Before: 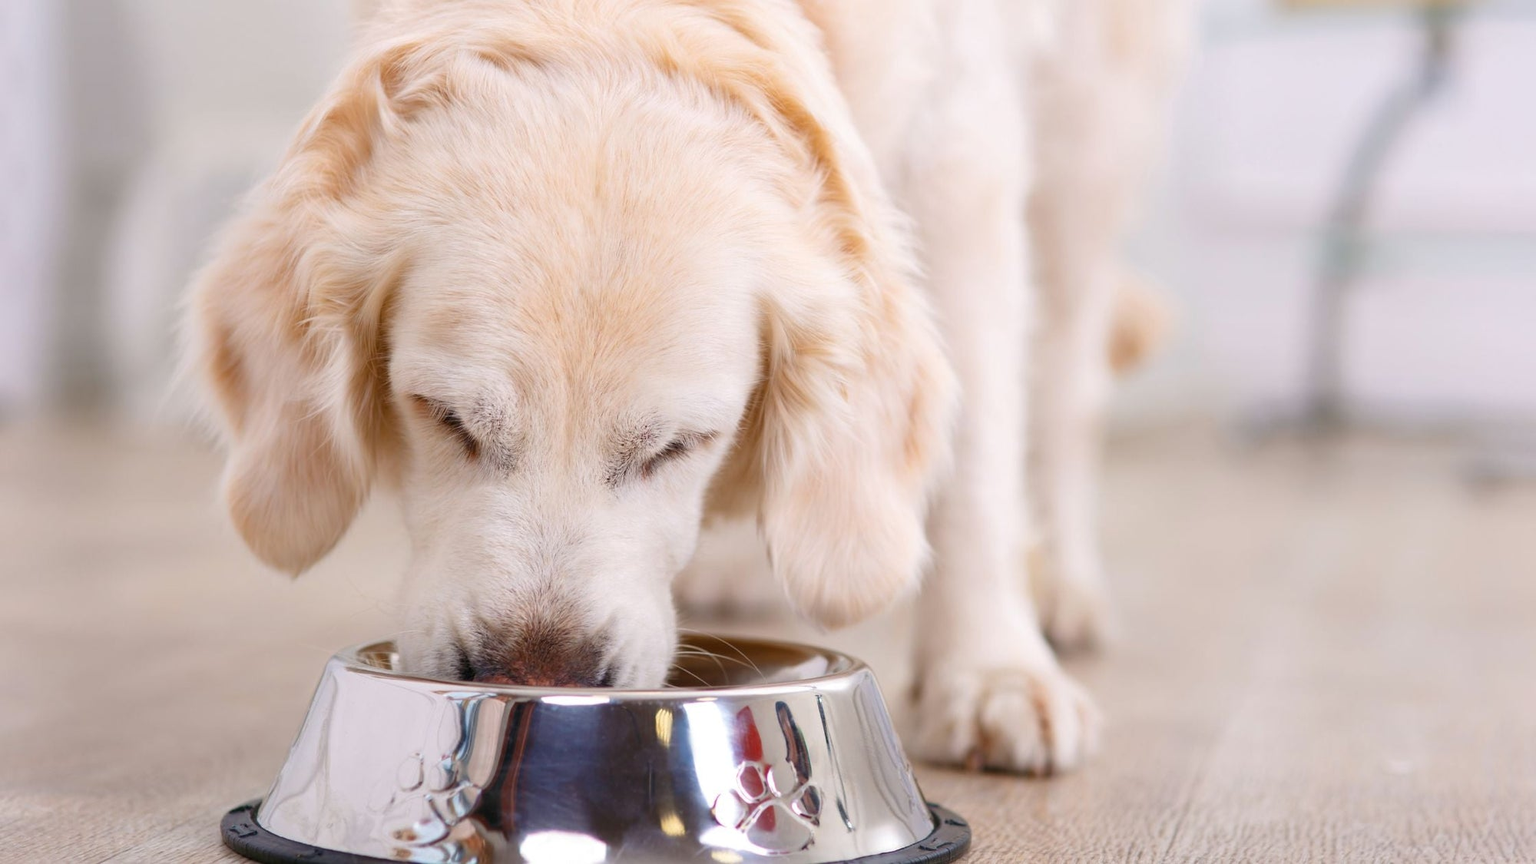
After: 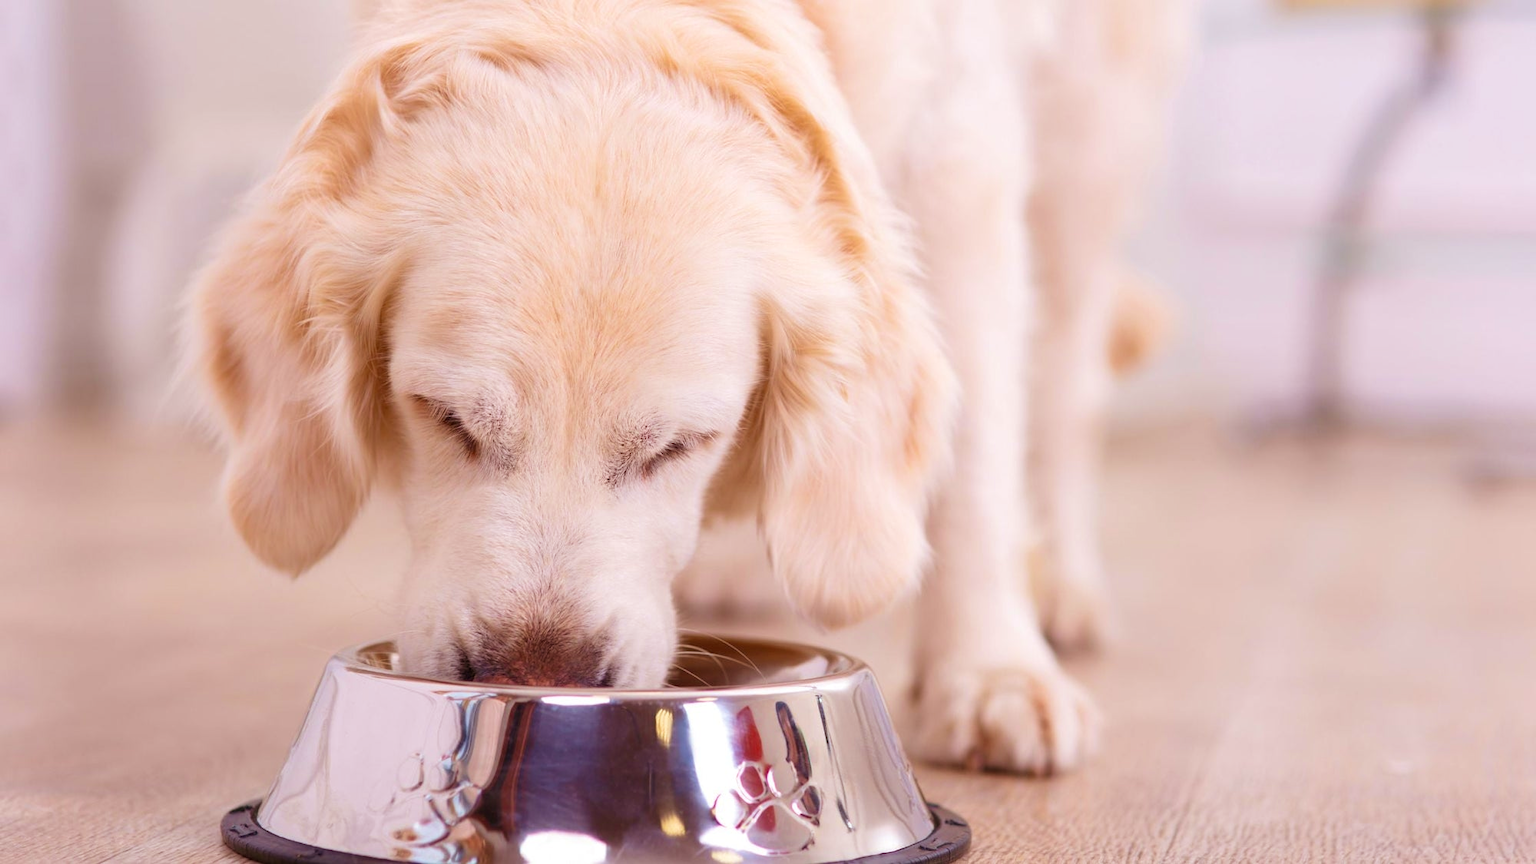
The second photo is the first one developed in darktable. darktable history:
rgb levels: mode RGB, independent channels, levels [[0, 0.474, 1], [0, 0.5, 1], [0, 0.5, 1]]
velvia: on, module defaults
